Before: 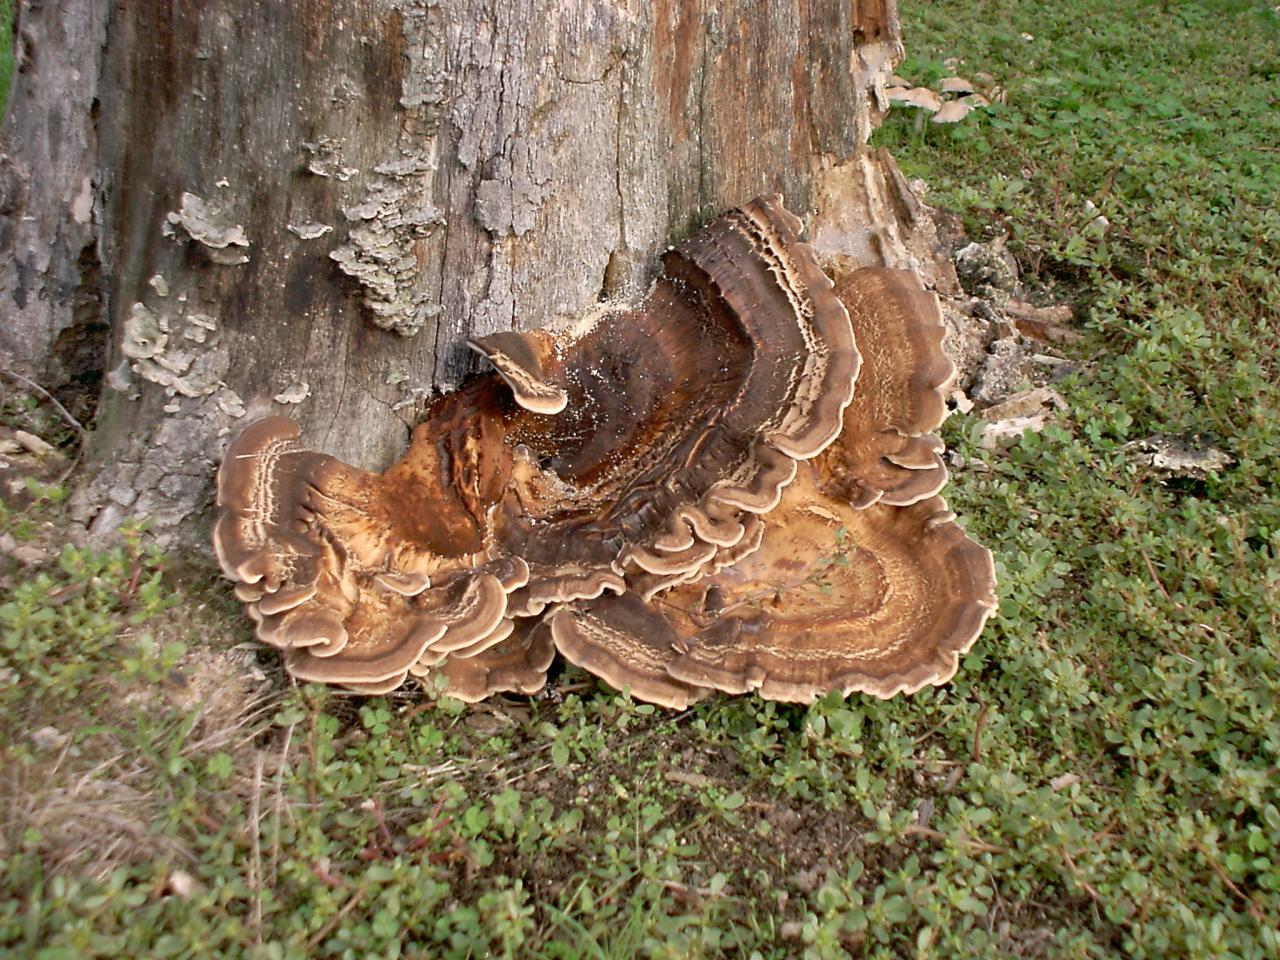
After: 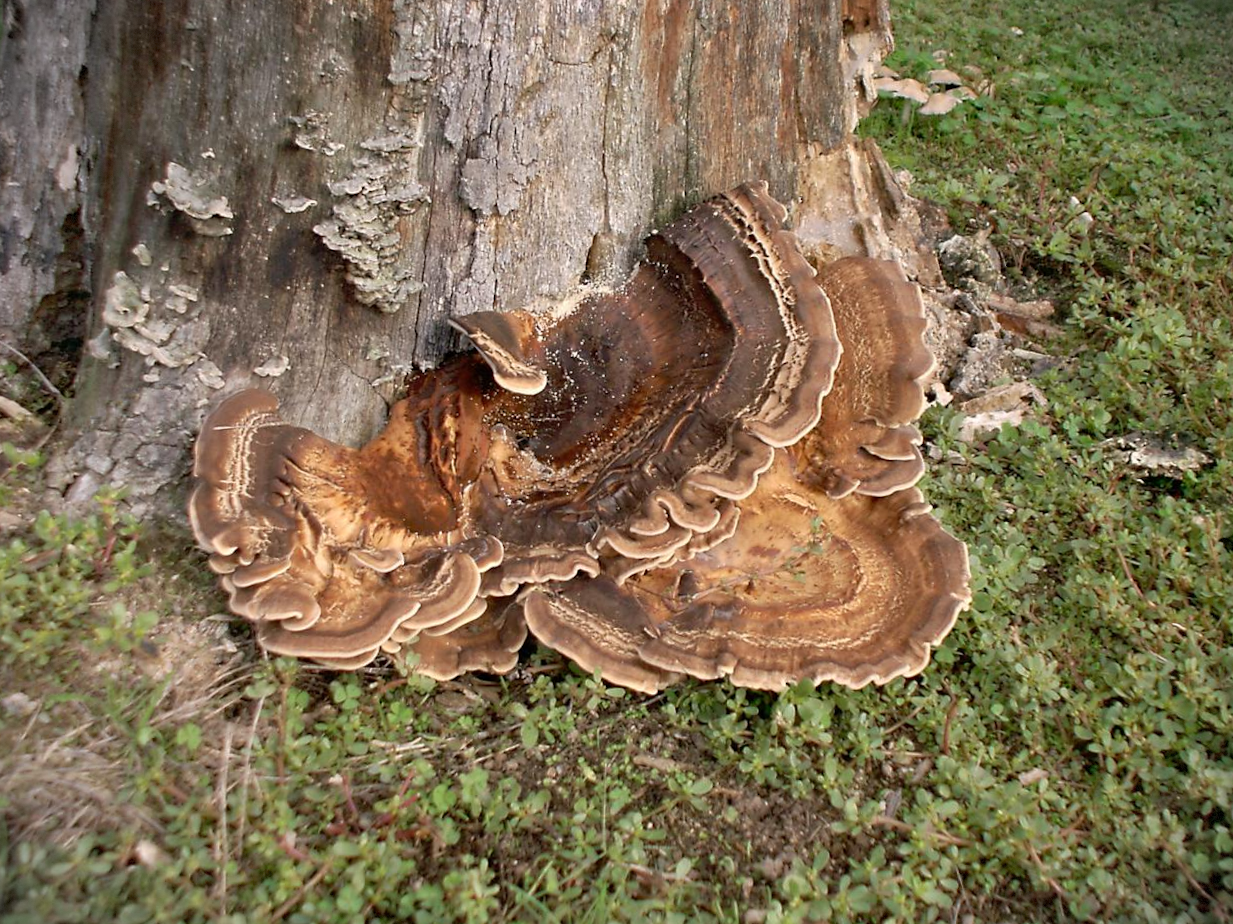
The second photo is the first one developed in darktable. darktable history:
vignetting: fall-off start 97.24%, width/height ratio 1.184, dithering 8-bit output
crop and rotate: angle -1.64°
